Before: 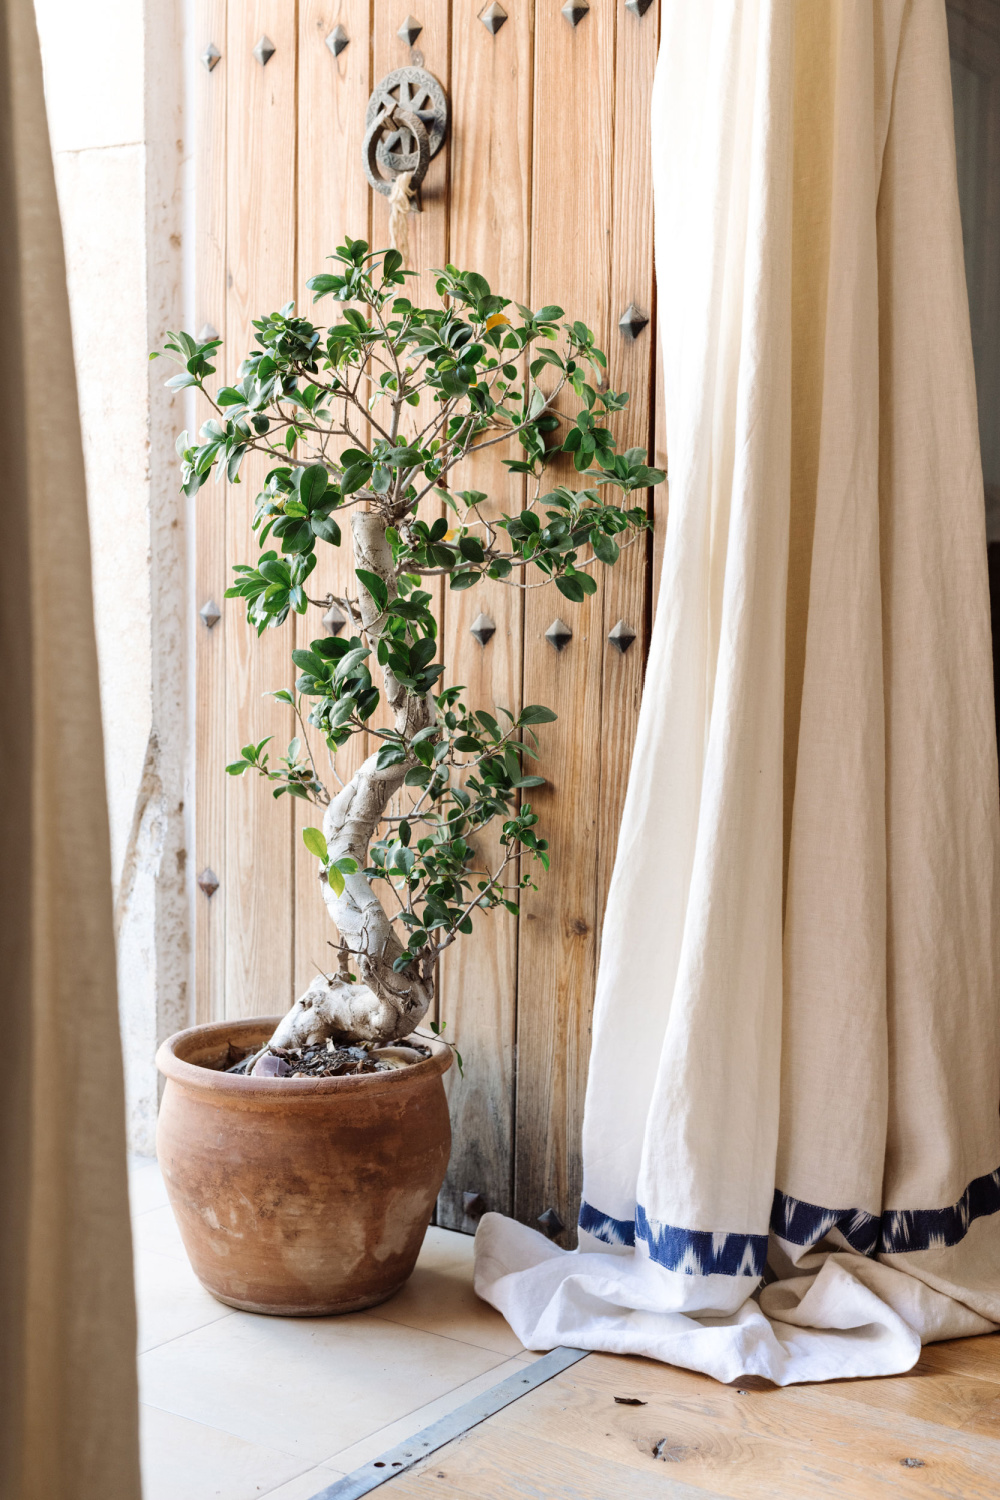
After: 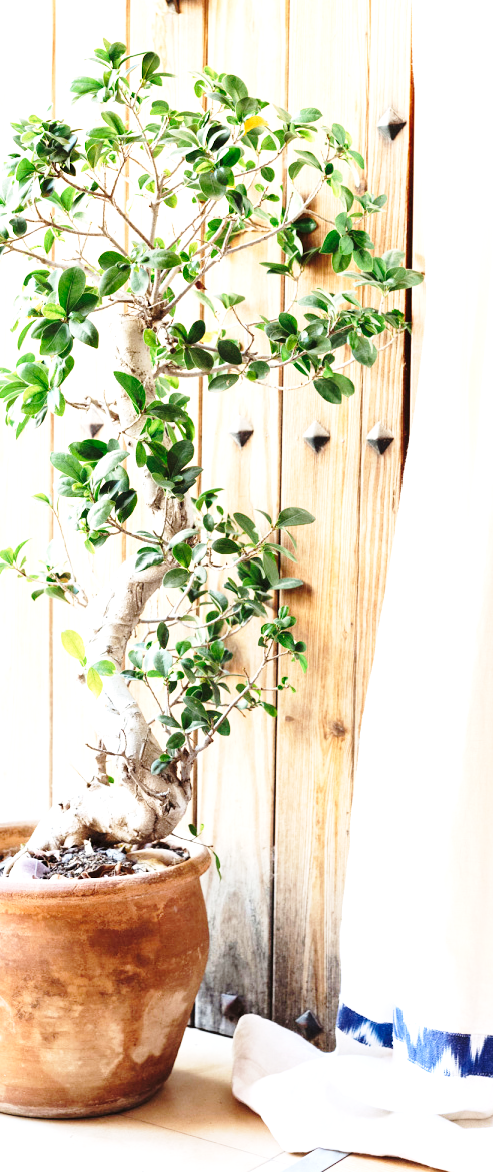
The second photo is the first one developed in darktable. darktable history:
base curve: curves: ch0 [(0, 0) (0.028, 0.03) (0.121, 0.232) (0.46, 0.748) (0.859, 0.968) (1, 1)], preserve colors none
crop and rotate: angle 0.013°, left 24.278%, top 13.192%, right 26.395%, bottom 8.621%
exposure: exposure 0.995 EV, compensate exposure bias true, compensate highlight preservation false
